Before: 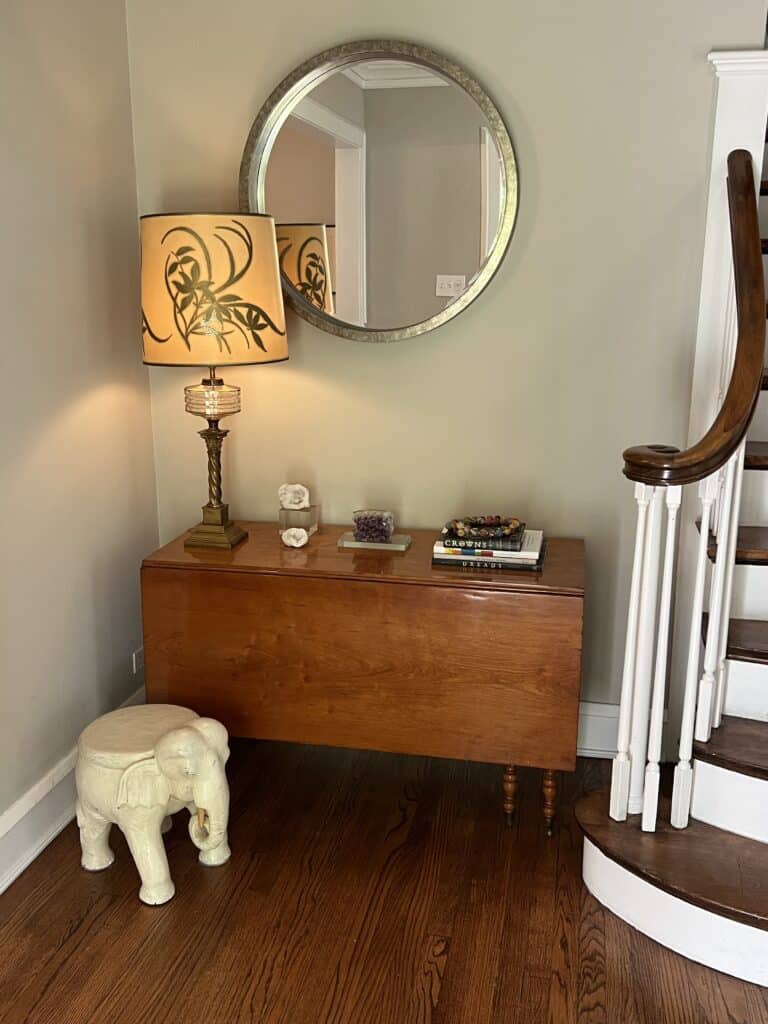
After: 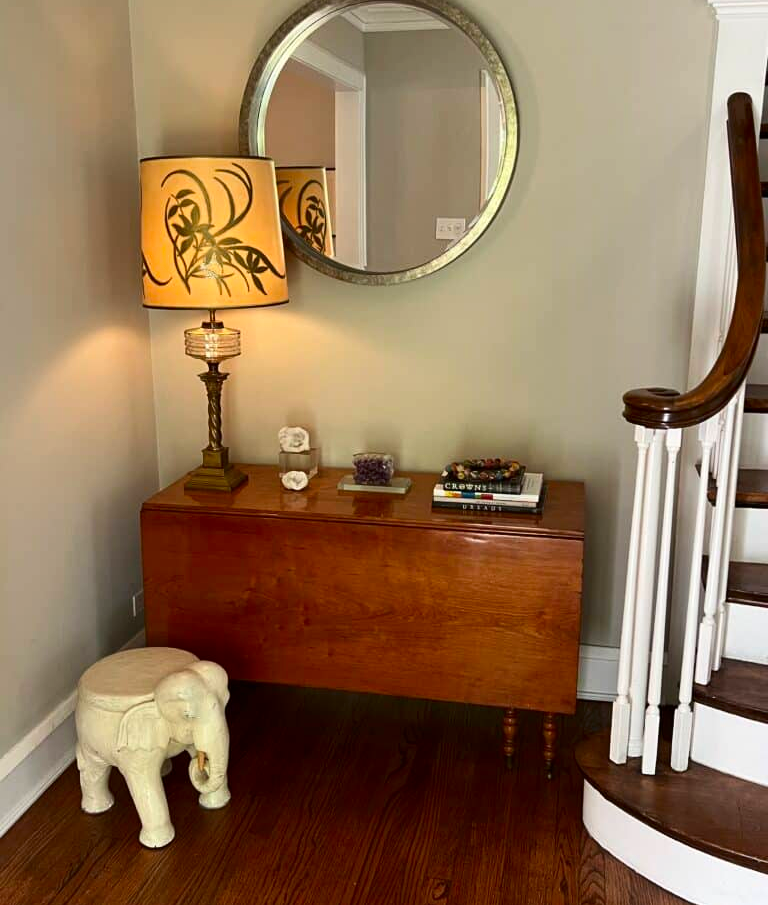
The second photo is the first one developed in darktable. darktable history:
crop and rotate: top 5.614%, bottom 5.928%
contrast brightness saturation: contrast 0.126, brightness -0.06, saturation 0.154
